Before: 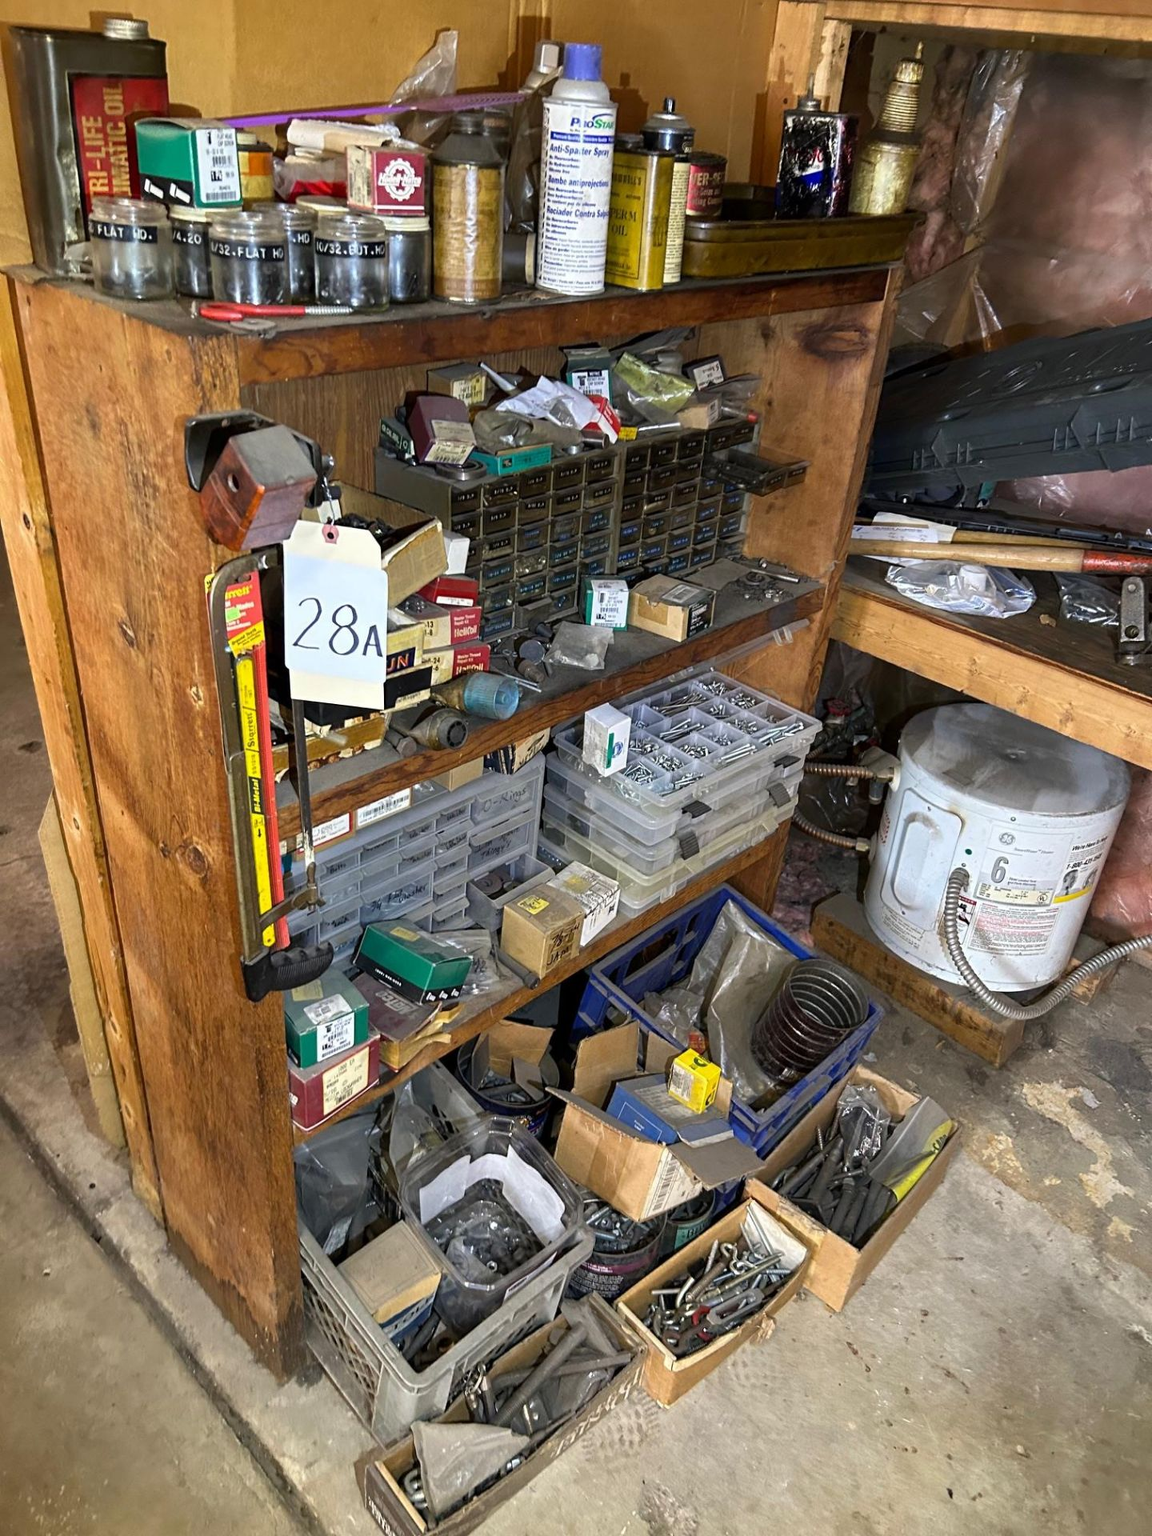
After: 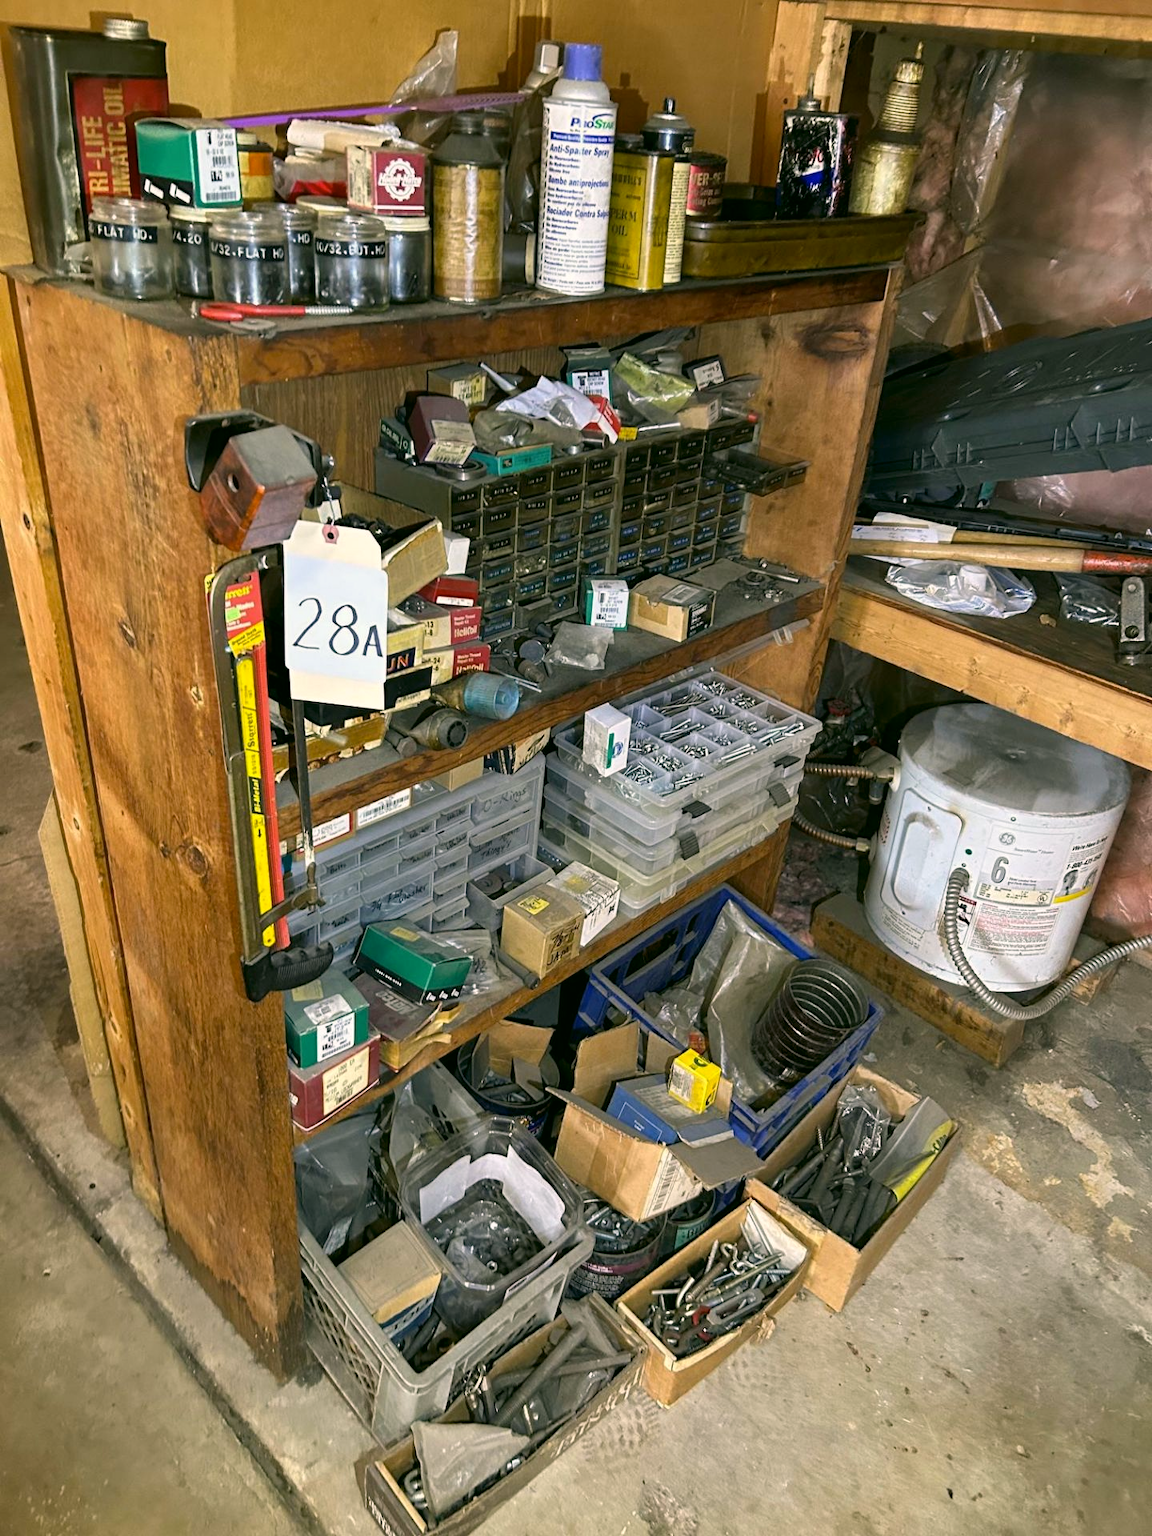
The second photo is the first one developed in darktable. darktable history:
color correction: highlights a* 4.02, highlights b* 4.94, shadows a* -8.1, shadows b* 4.97
shadows and highlights: shadows 37.39, highlights -26.74, soften with gaussian
